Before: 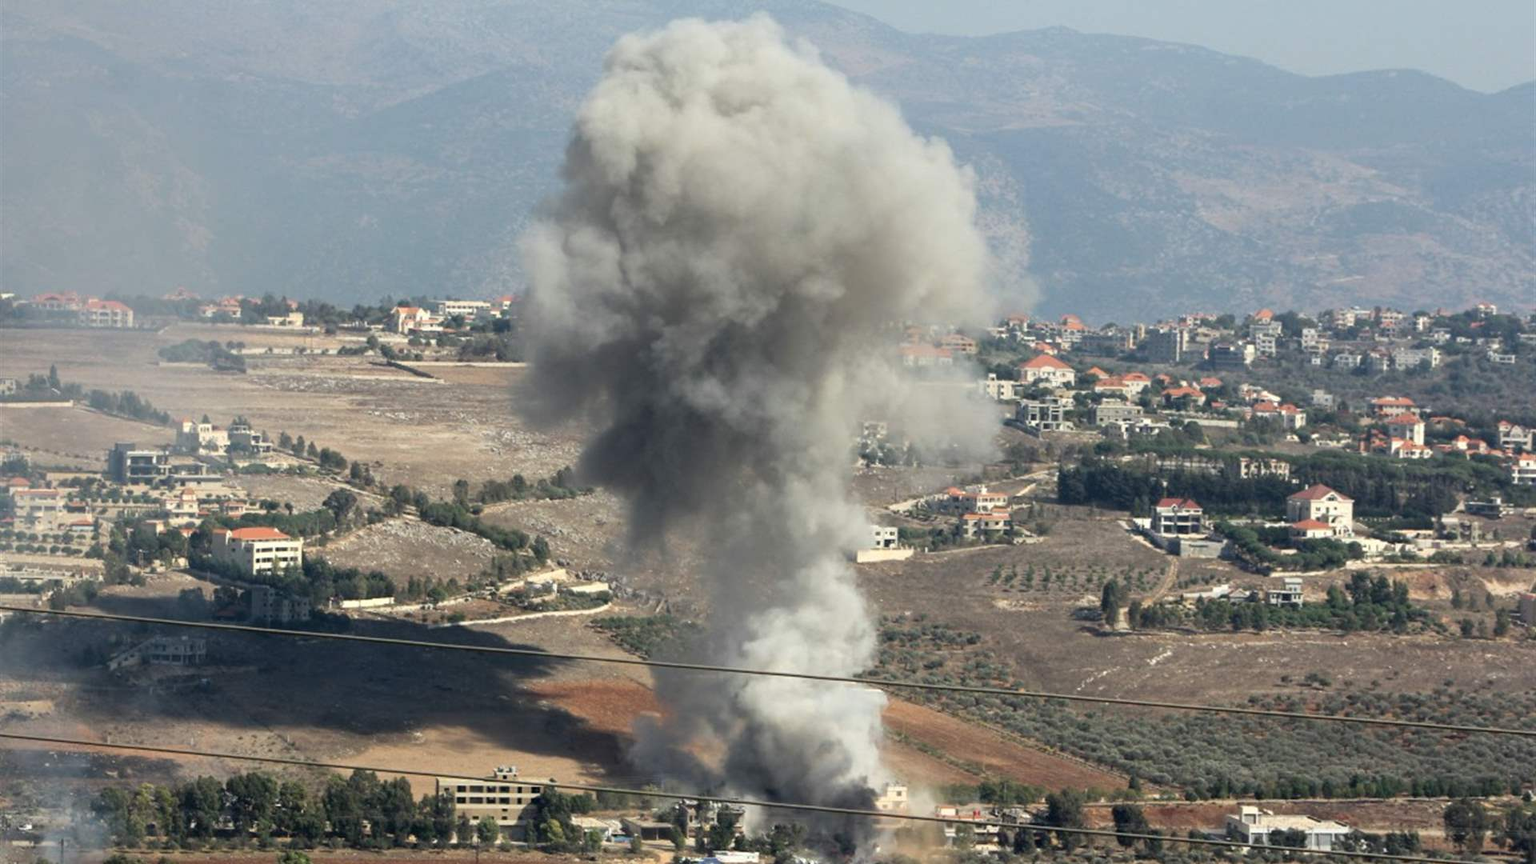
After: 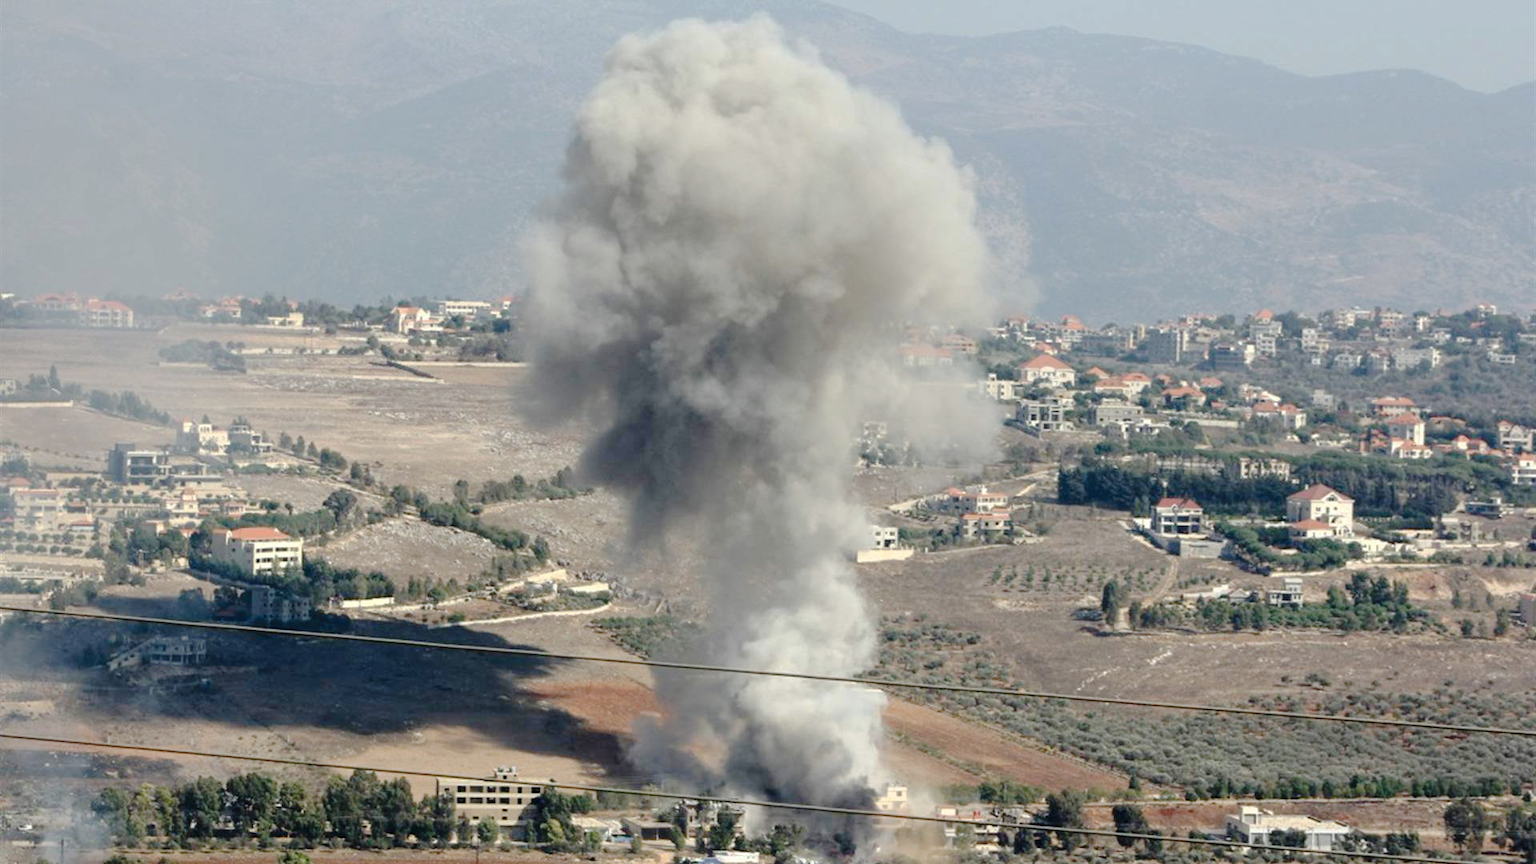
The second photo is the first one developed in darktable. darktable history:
tone curve: curves: ch0 [(0, 0) (0.003, 0.021) (0.011, 0.021) (0.025, 0.021) (0.044, 0.033) (0.069, 0.053) (0.1, 0.08) (0.136, 0.114) (0.177, 0.171) (0.224, 0.246) (0.277, 0.332) (0.335, 0.424) (0.399, 0.496) (0.468, 0.561) (0.543, 0.627) (0.623, 0.685) (0.709, 0.741) (0.801, 0.813) (0.898, 0.902) (1, 1)], preserve colors none
tone equalizer: on, module defaults
